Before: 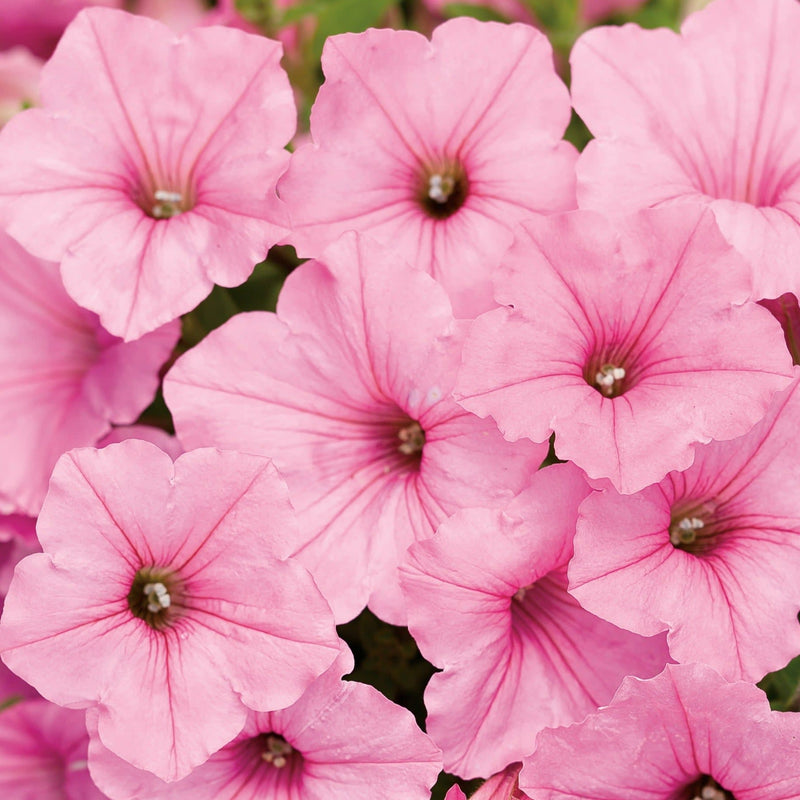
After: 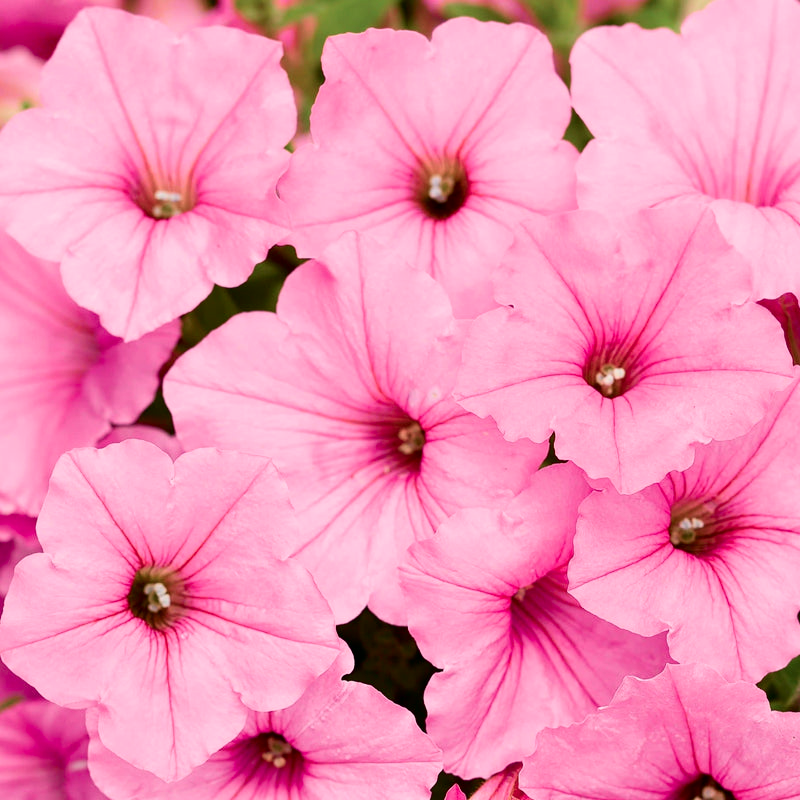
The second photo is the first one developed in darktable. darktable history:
tone curve: curves: ch0 [(0, 0) (0.058, 0.027) (0.214, 0.183) (0.304, 0.288) (0.522, 0.549) (0.658, 0.7) (0.741, 0.775) (0.844, 0.866) (0.986, 0.957)]; ch1 [(0, 0) (0.172, 0.123) (0.312, 0.296) (0.437, 0.429) (0.471, 0.469) (0.502, 0.5) (0.513, 0.515) (0.572, 0.603) (0.617, 0.653) (0.68, 0.724) (0.889, 0.924) (1, 1)]; ch2 [(0, 0) (0.411, 0.424) (0.489, 0.49) (0.502, 0.5) (0.517, 0.519) (0.549, 0.578) (0.604, 0.628) (0.693, 0.686) (1, 1)], color space Lab, independent channels, preserve colors none
